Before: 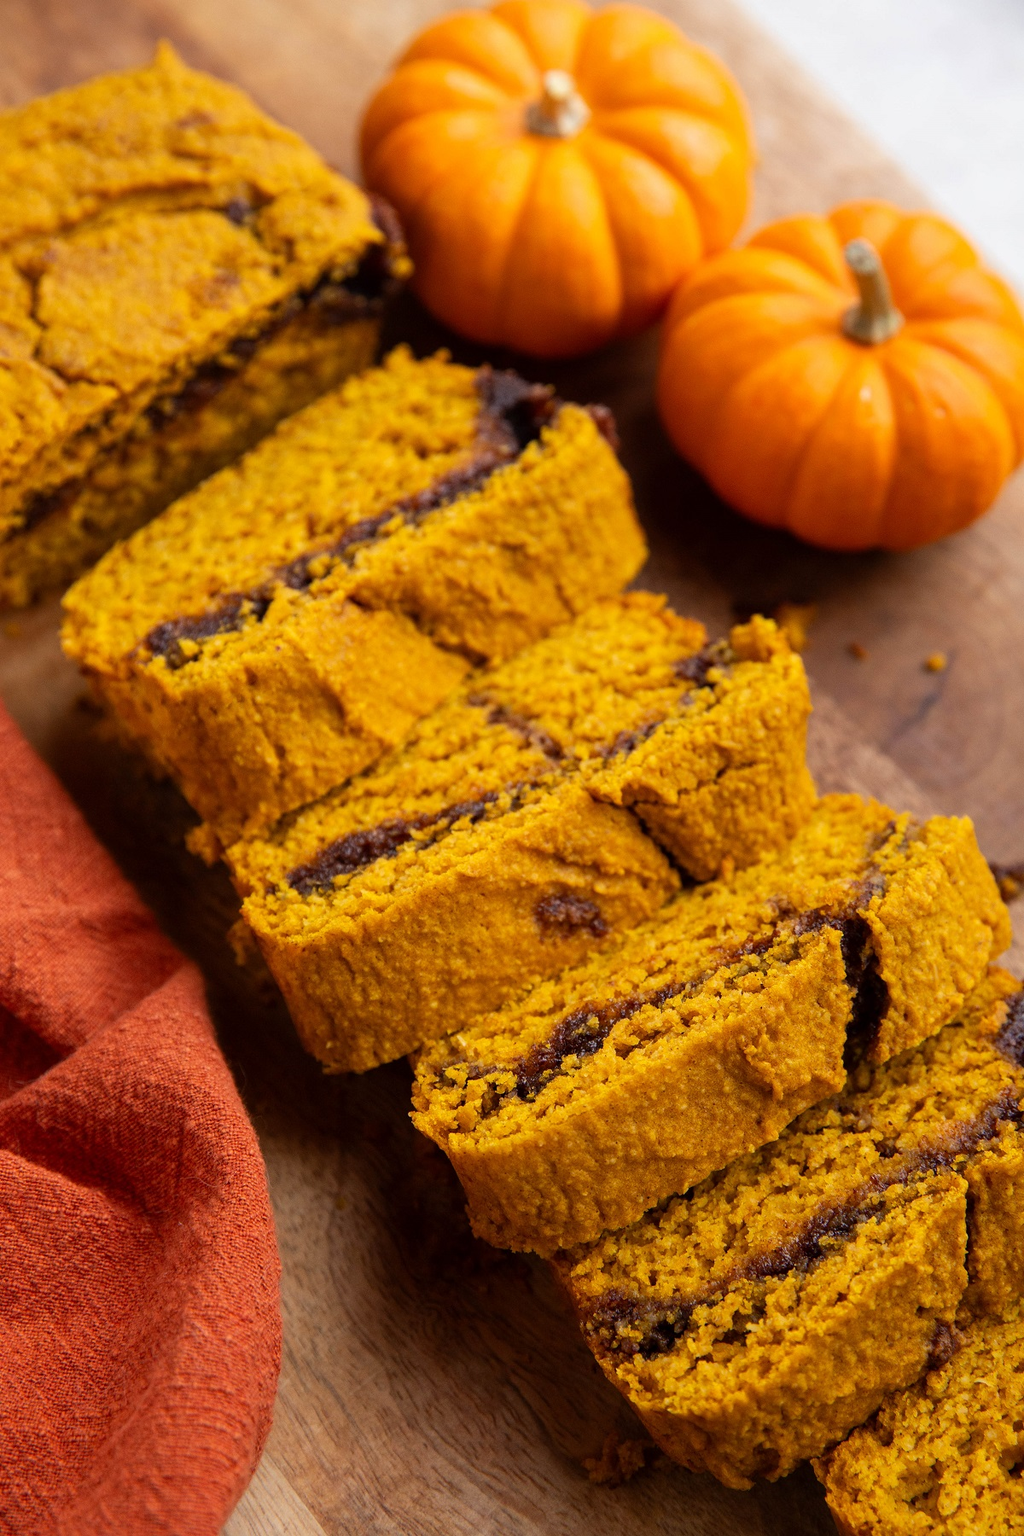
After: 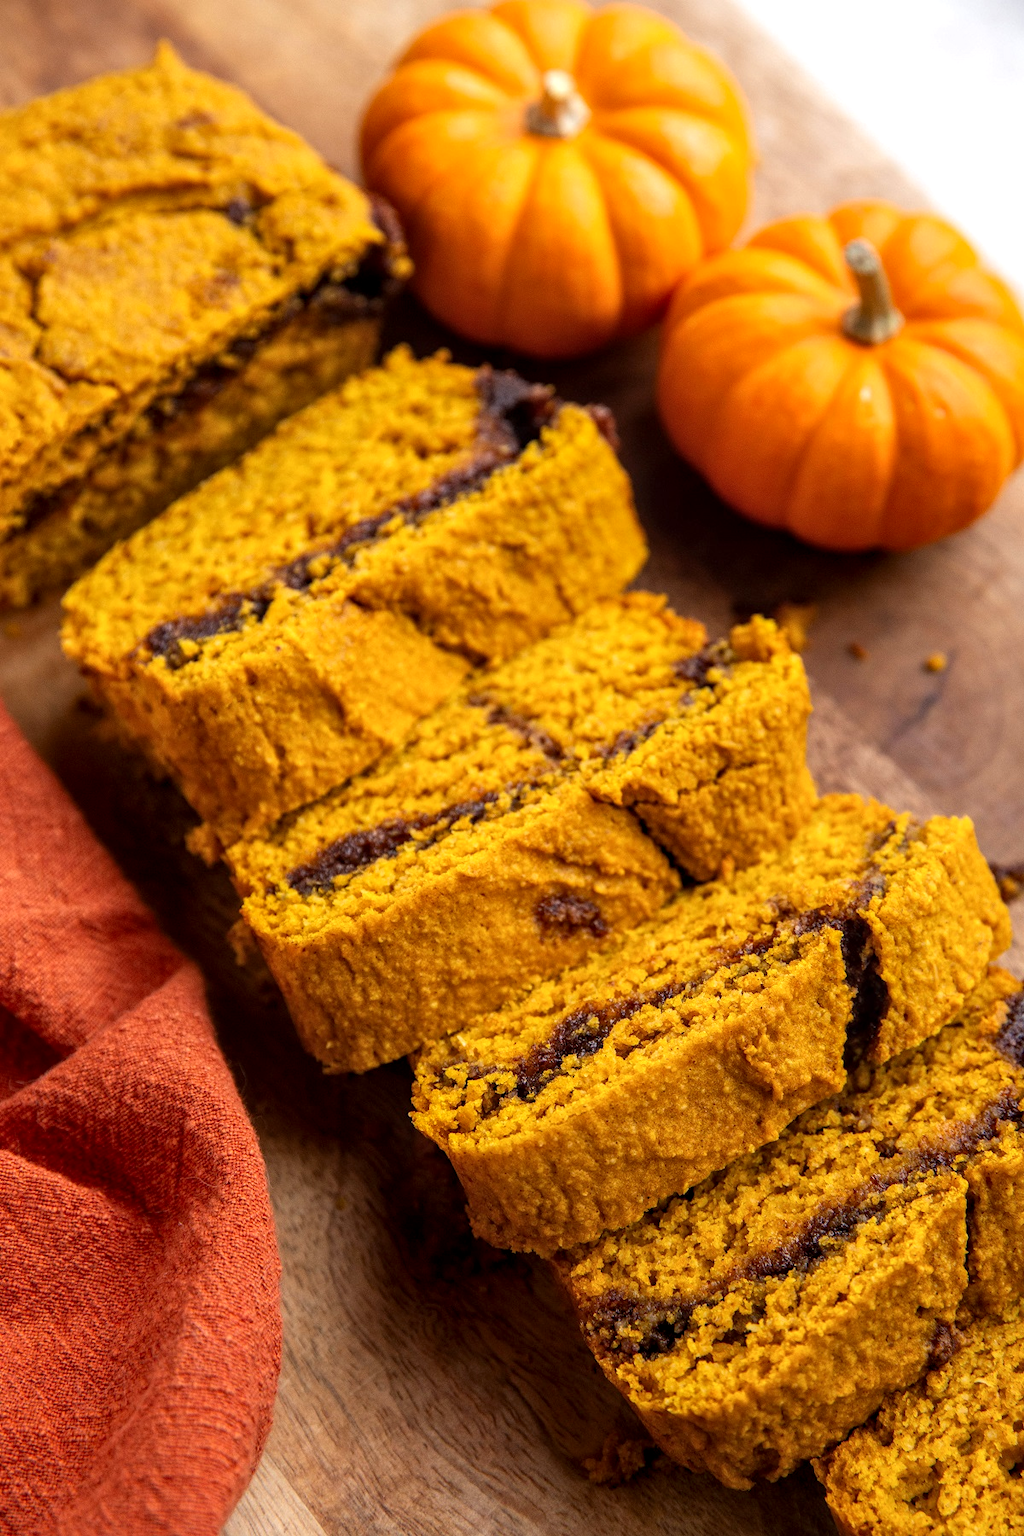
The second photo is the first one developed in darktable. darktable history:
local contrast: on, module defaults
exposure: exposure 0.208 EV, compensate highlight preservation false
